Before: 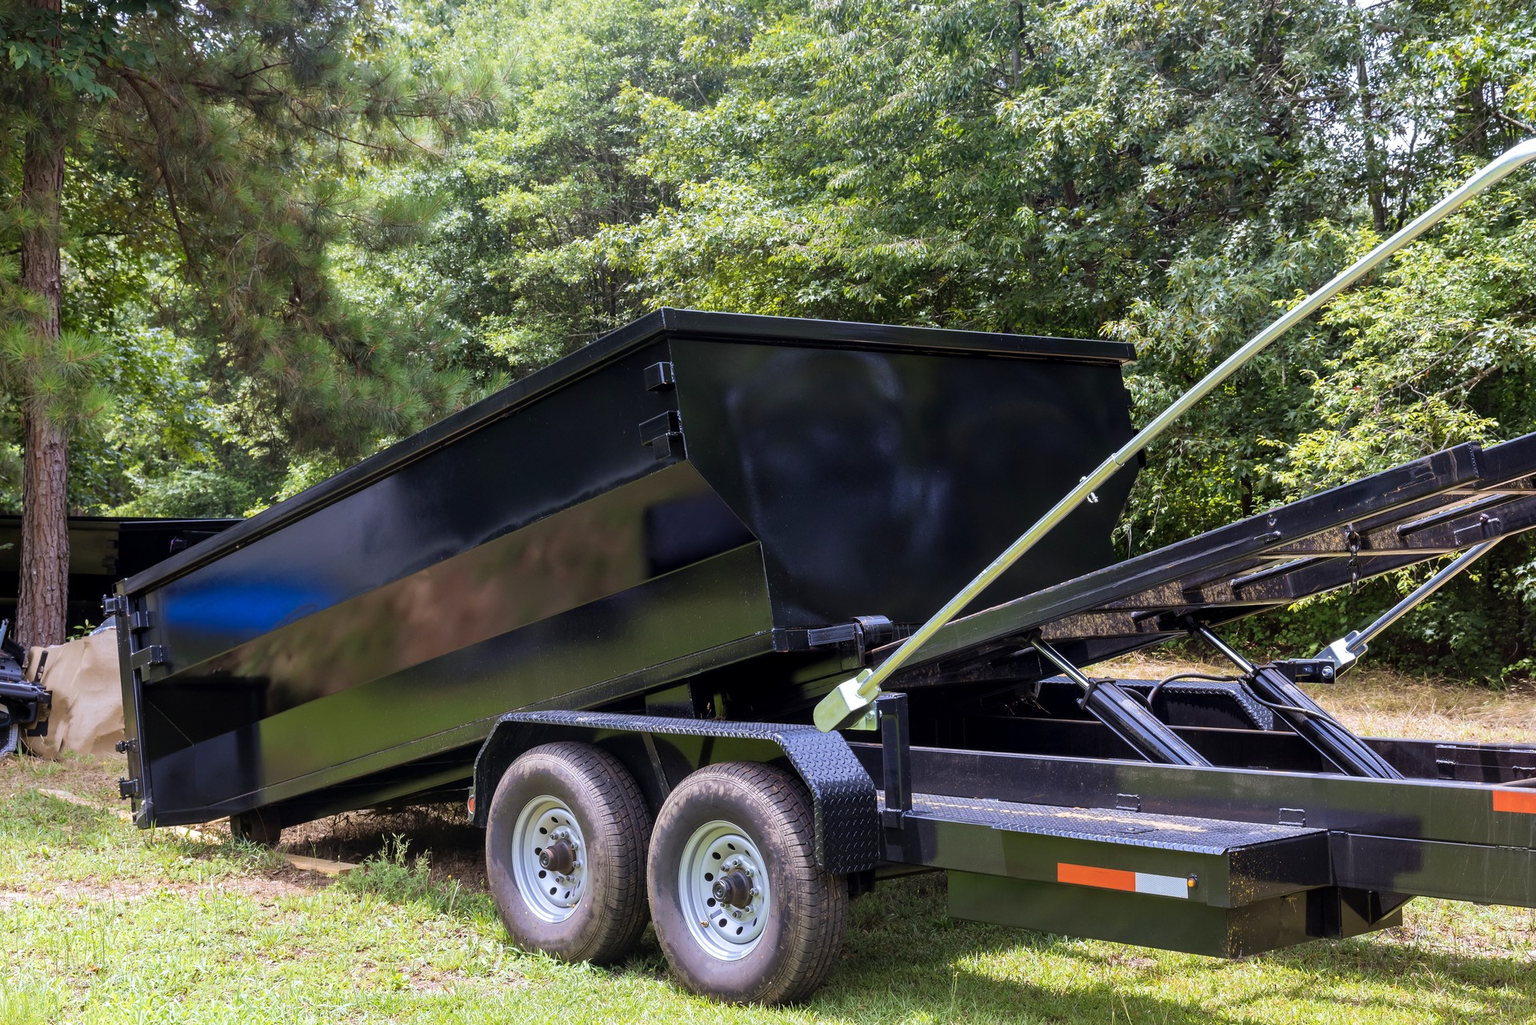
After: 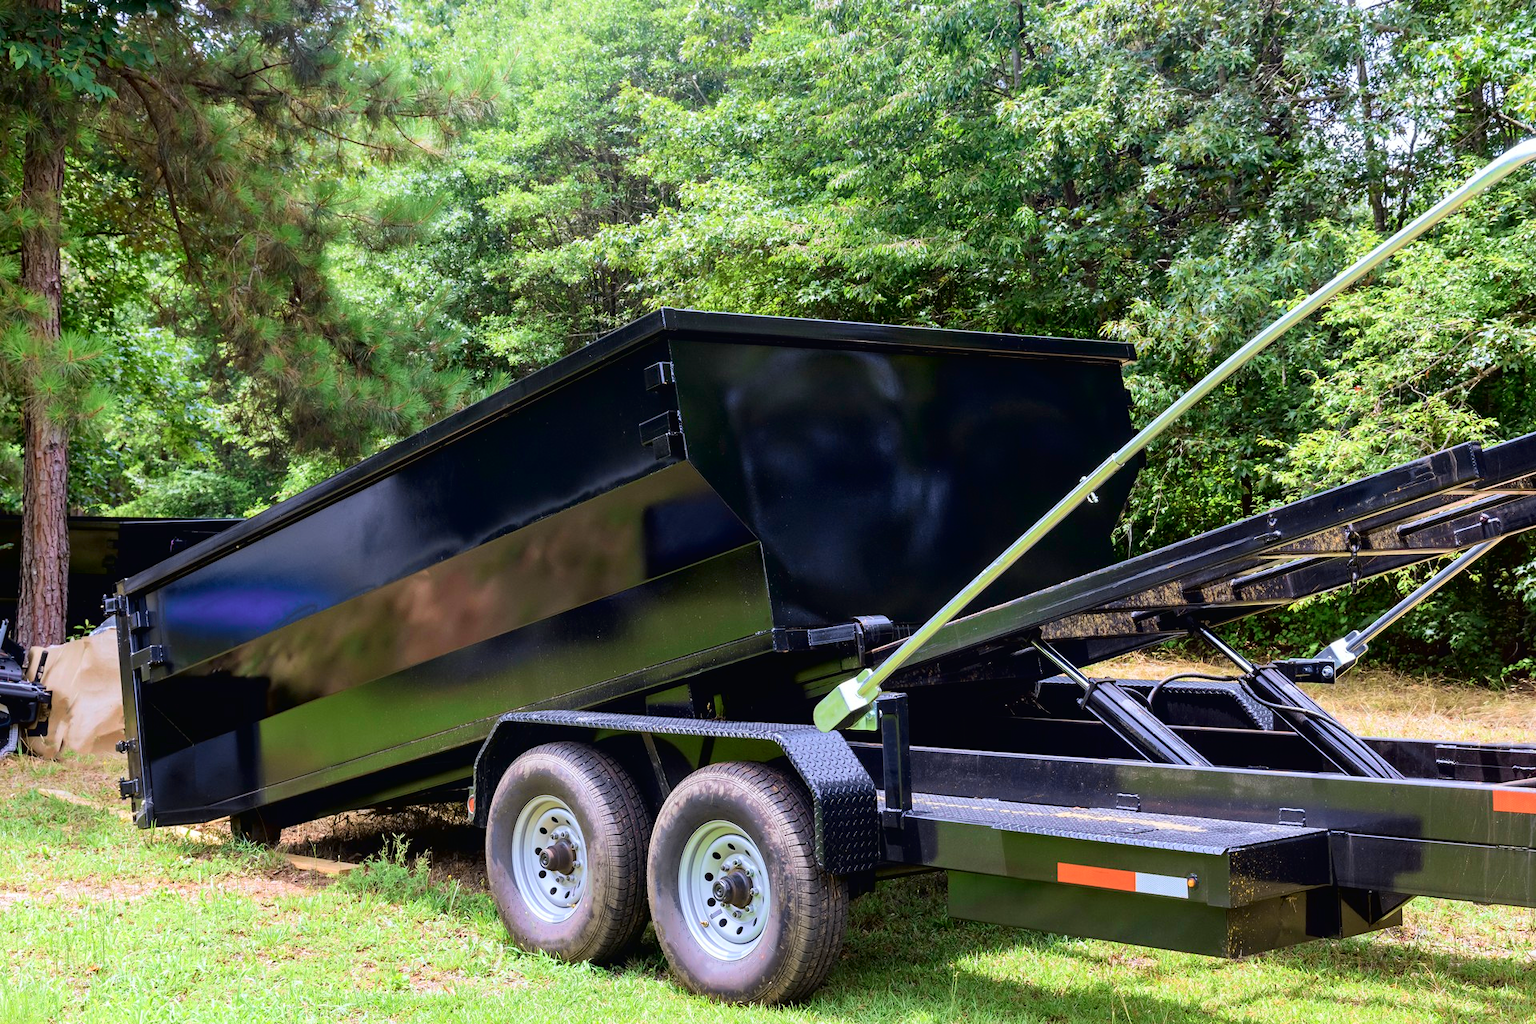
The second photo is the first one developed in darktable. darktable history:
tone curve: curves: ch0 [(0, 0.013) (0.054, 0.018) (0.205, 0.197) (0.289, 0.309) (0.382, 0.437) (0.475, 0.552) (0.666, 0.743) (0.791, 0.85) (1, 0.998)]; ch1 [(0, 0) (0.394, 0.338) (0.449, 0.404) (0.499, 0.498) (0.526, 0.528) (0.543, 0.564) (0.589, 0.633) (0.66, 0.687) (0.783, 0.804) (1, 1)]; ch2 [(0, 0) (0.304, 0.31) (0.403, 0.399) (0.441, 0.421) (0.474, 0.466) (0.498, 0.496) (0.524, 0.538) (0.555, 0.584) (0.633, 0.665) (0.7, 0.711) (1, 1)], color space Lab, independent channels, preserve colors none
